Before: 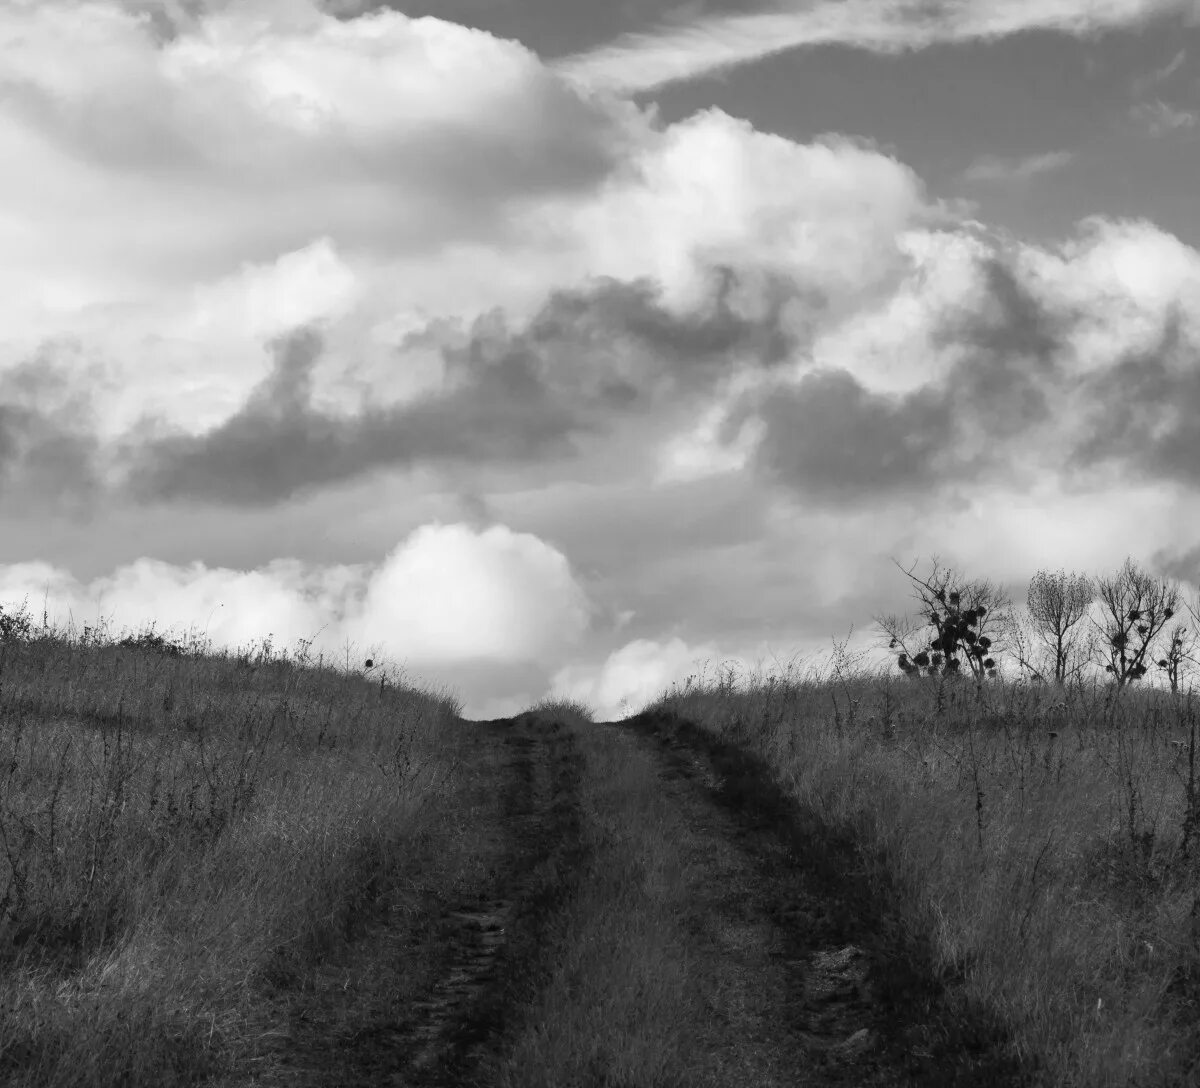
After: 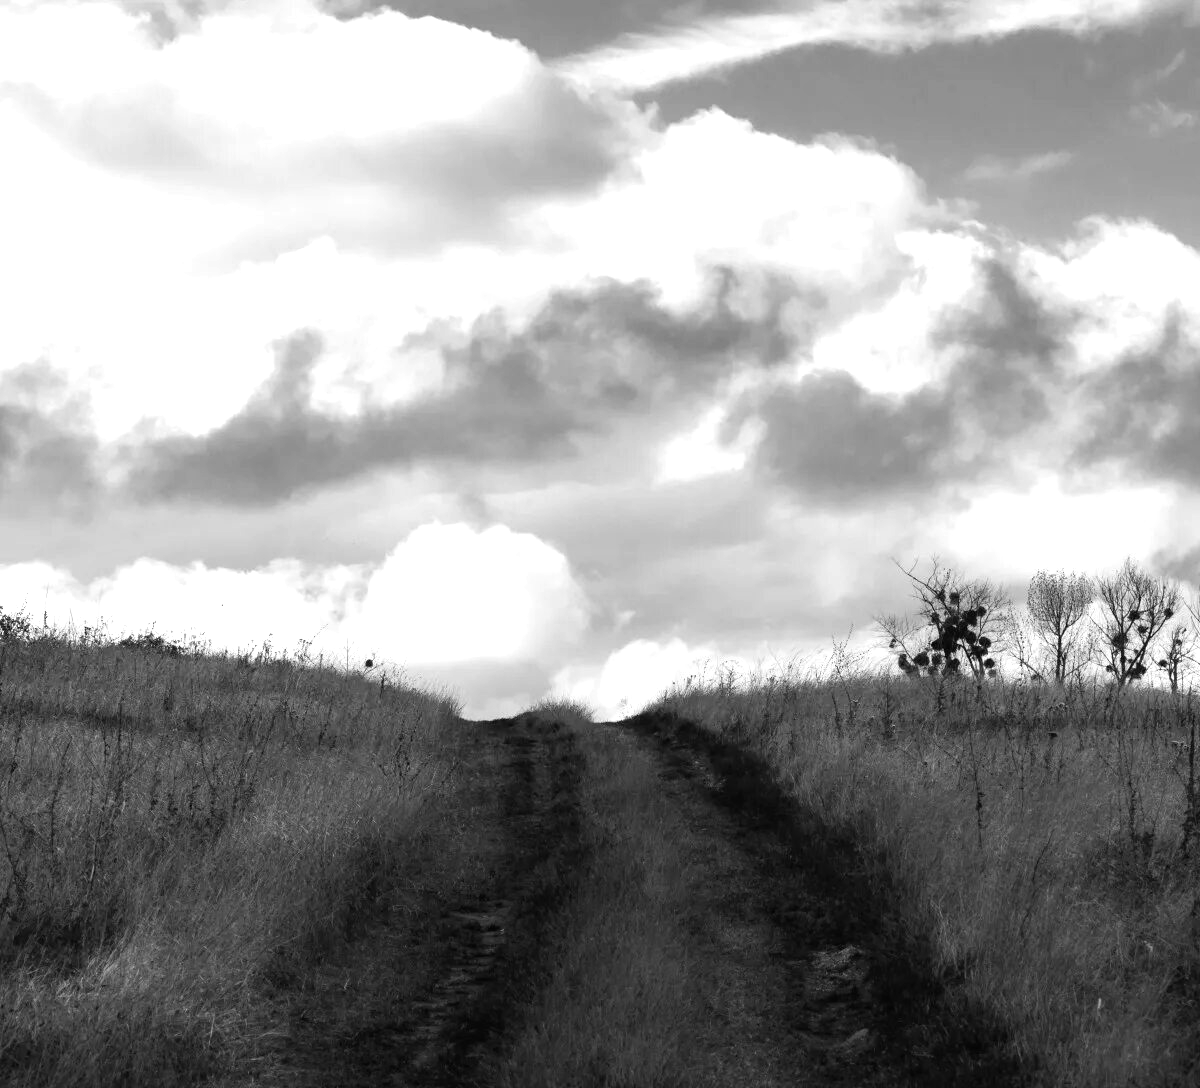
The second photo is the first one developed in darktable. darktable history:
tone equalizer: -8 EV -0.714 EV, -7 EV -0.701 EV, -6 EV -0.639 EV, -5 EV -0.387 EV, -3 EV 0.37 EV, -2 EV 0.6 EV, -1 EV 0.685 EV, +0 EV 0.74 EV
